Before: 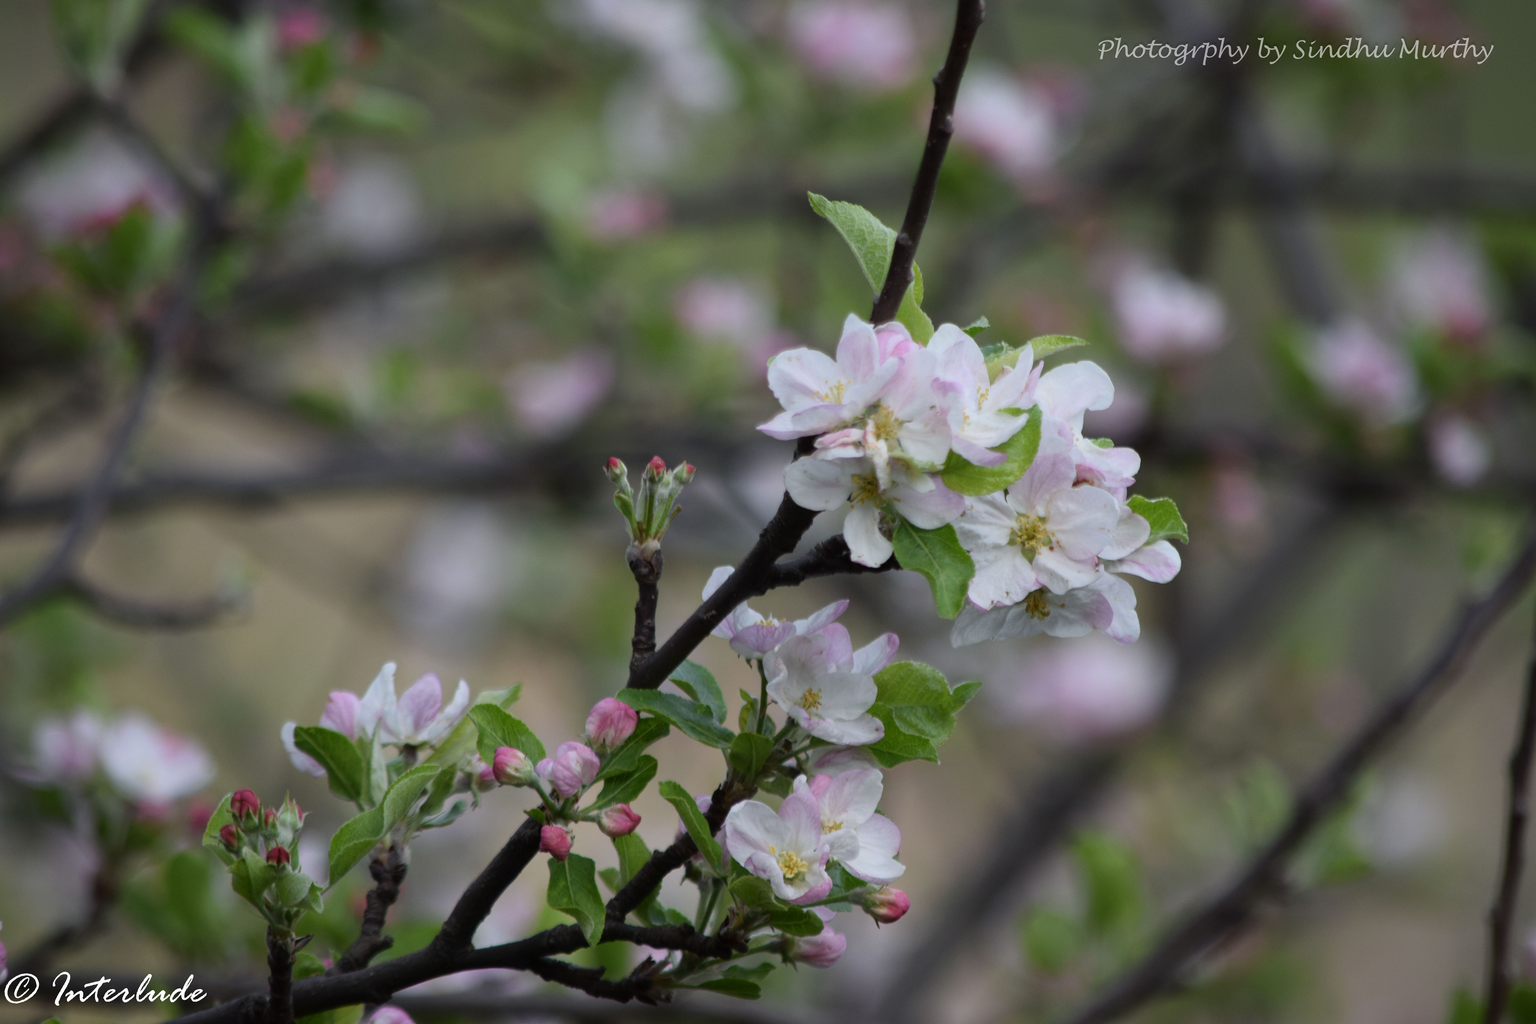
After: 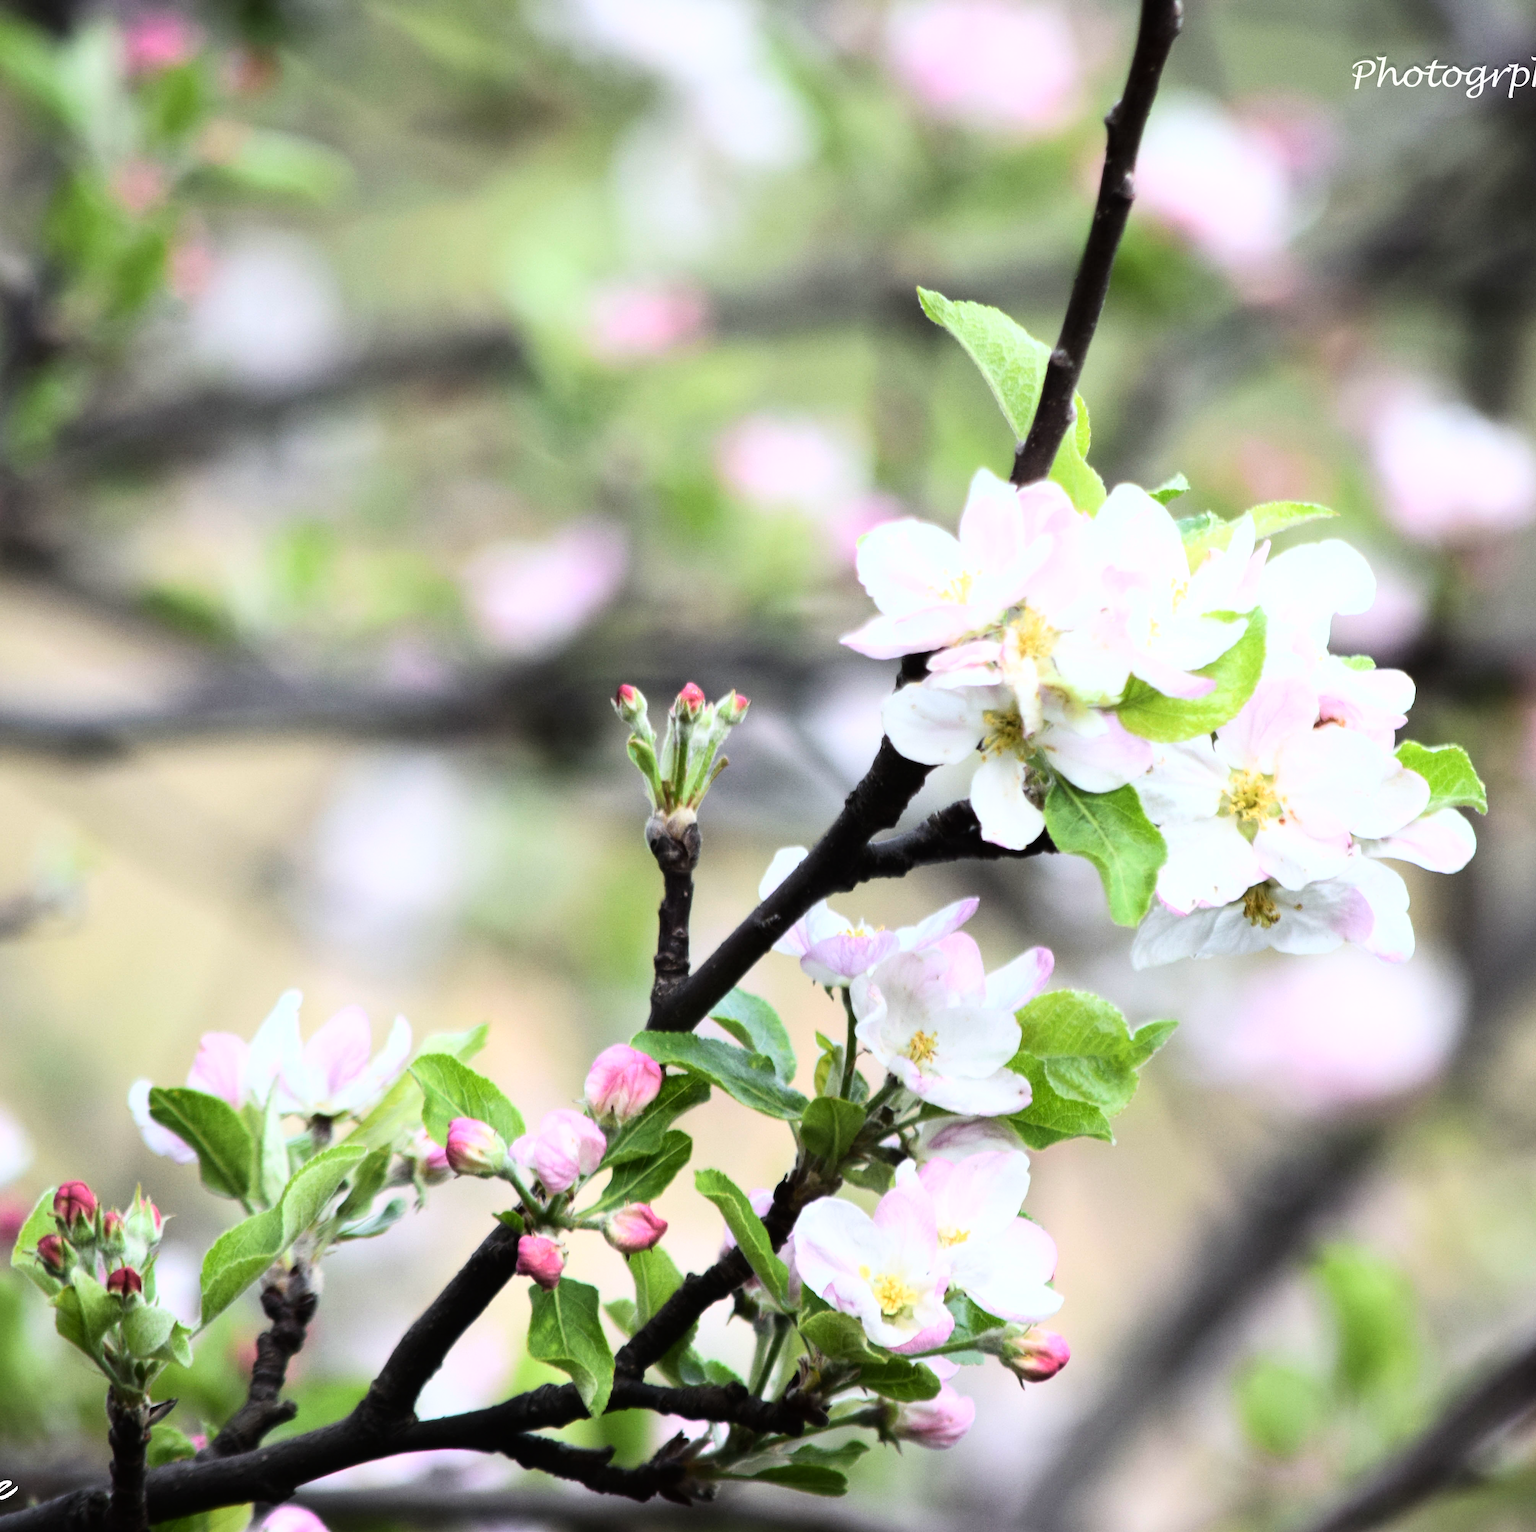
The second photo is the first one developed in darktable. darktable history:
base curve: curves: ch0 [(0, 0) (0.007, 0.004) (0.027, 0.03) (0.046, 0.07) (0.207, 0.54) (0.442, 0.872) (0.673, 0.972) (1, 1)]
tone equalizer: -8 EV -0.751 EV, -7 EV -0.725 EV, -6 EV -0.584 EV, -5 EV -0.387 EV, -3 EV 0.386 EV, -2 EV 0.6 EV, -1 EV 0.695 EV, +0 EV 0.735 EV, smoothing diameter 24.95%, edges refinement/feathering 14.59, preserve details guided filter
crop and rotate: left 12.702%, right 20.468%
